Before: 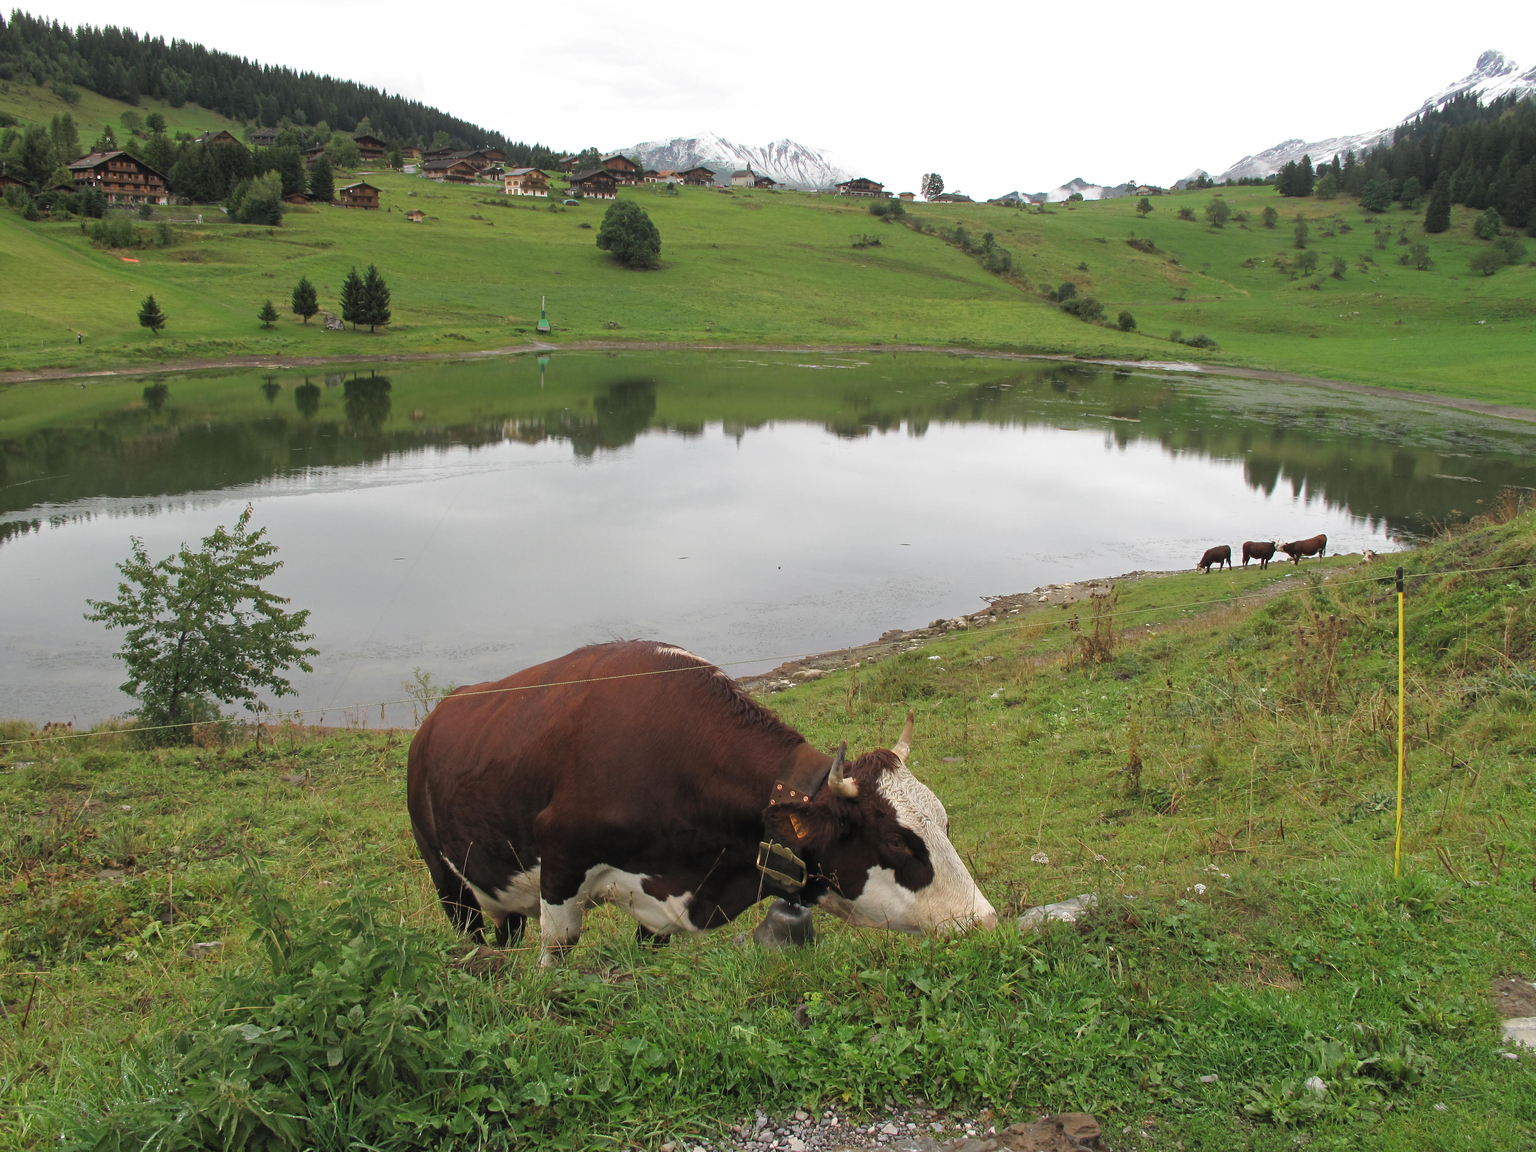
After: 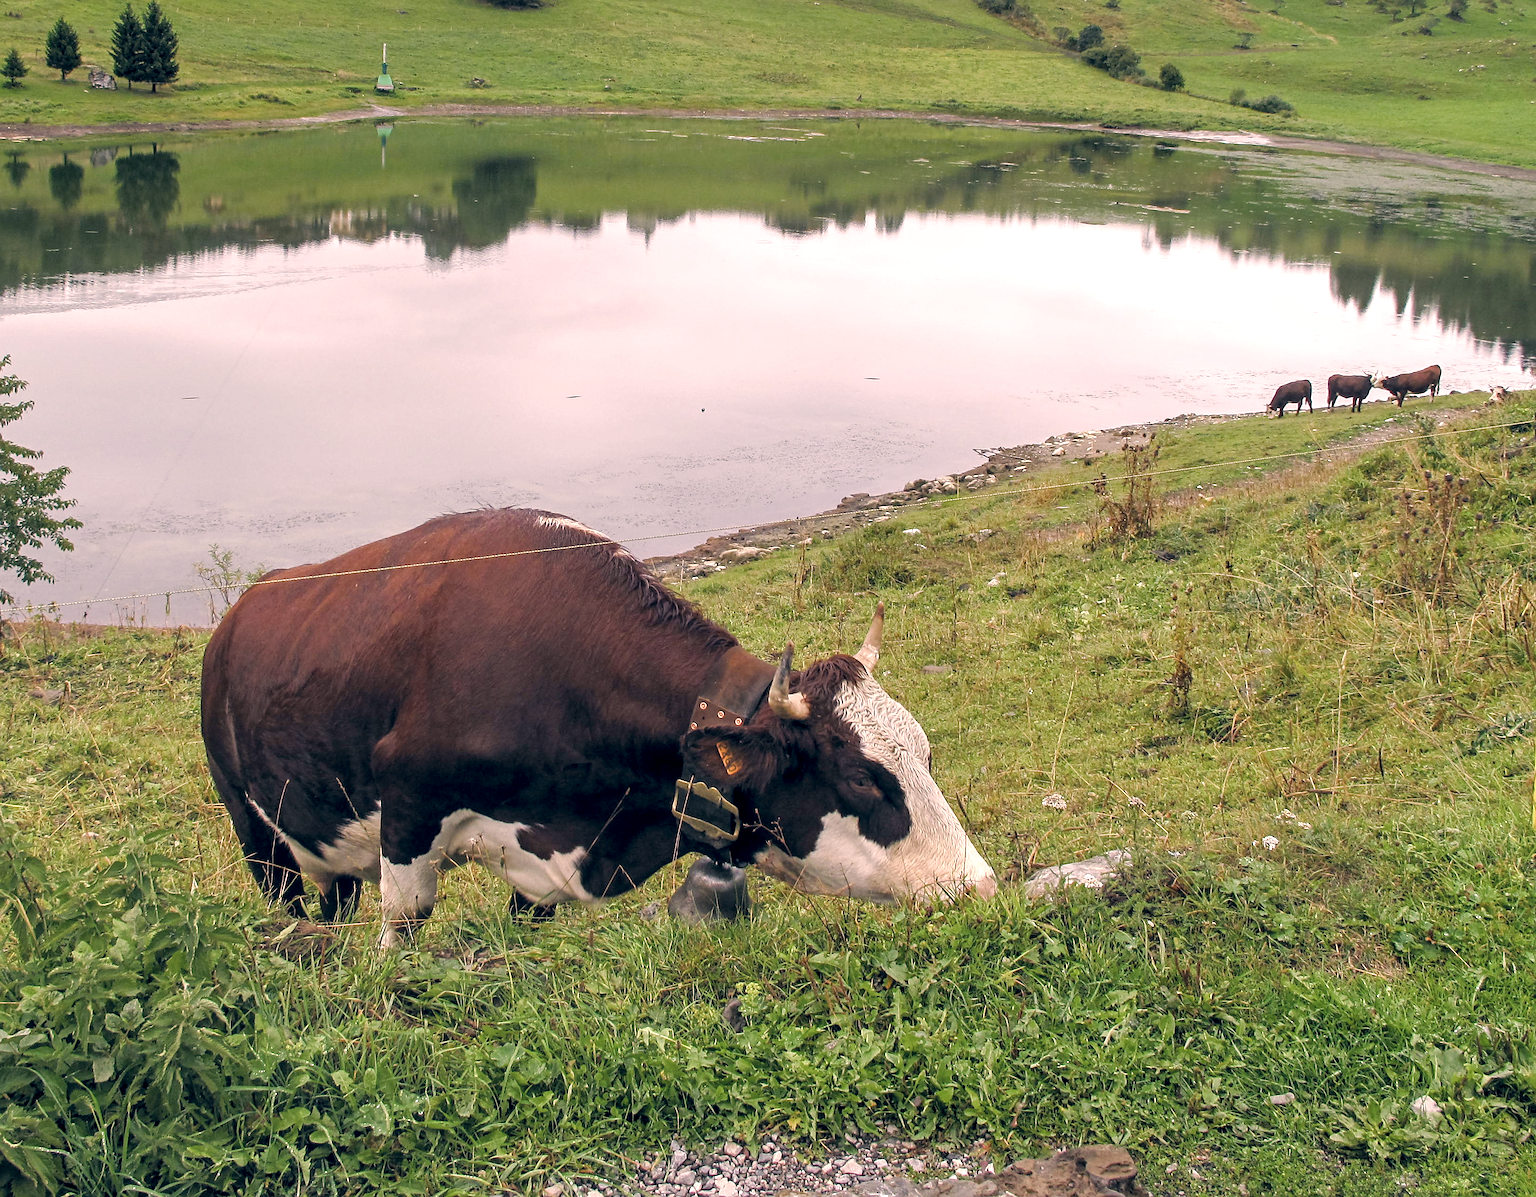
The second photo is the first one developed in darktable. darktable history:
contrast brightness saturation: brightness 0.154
crop: left 16.827%, top 22.92%, right 9.029%
color balance rgb: perceptual saturation grading › global saturation 0.575%, perceptual saturation grading › highlights -18.033%, perceptual saturation grading › mid-tones 33.078%, perceptual saturation grading › shadows 50.552%, global vibrance 9.814%
local contrast: highlights 60%, shadows 59%, detail 160%
sharpen: on, module defaults
color correction: highlights a* 14.07, highlights b* 6.12, shadows a* -6.33, shadows b* -15.95, saturation 0.835
